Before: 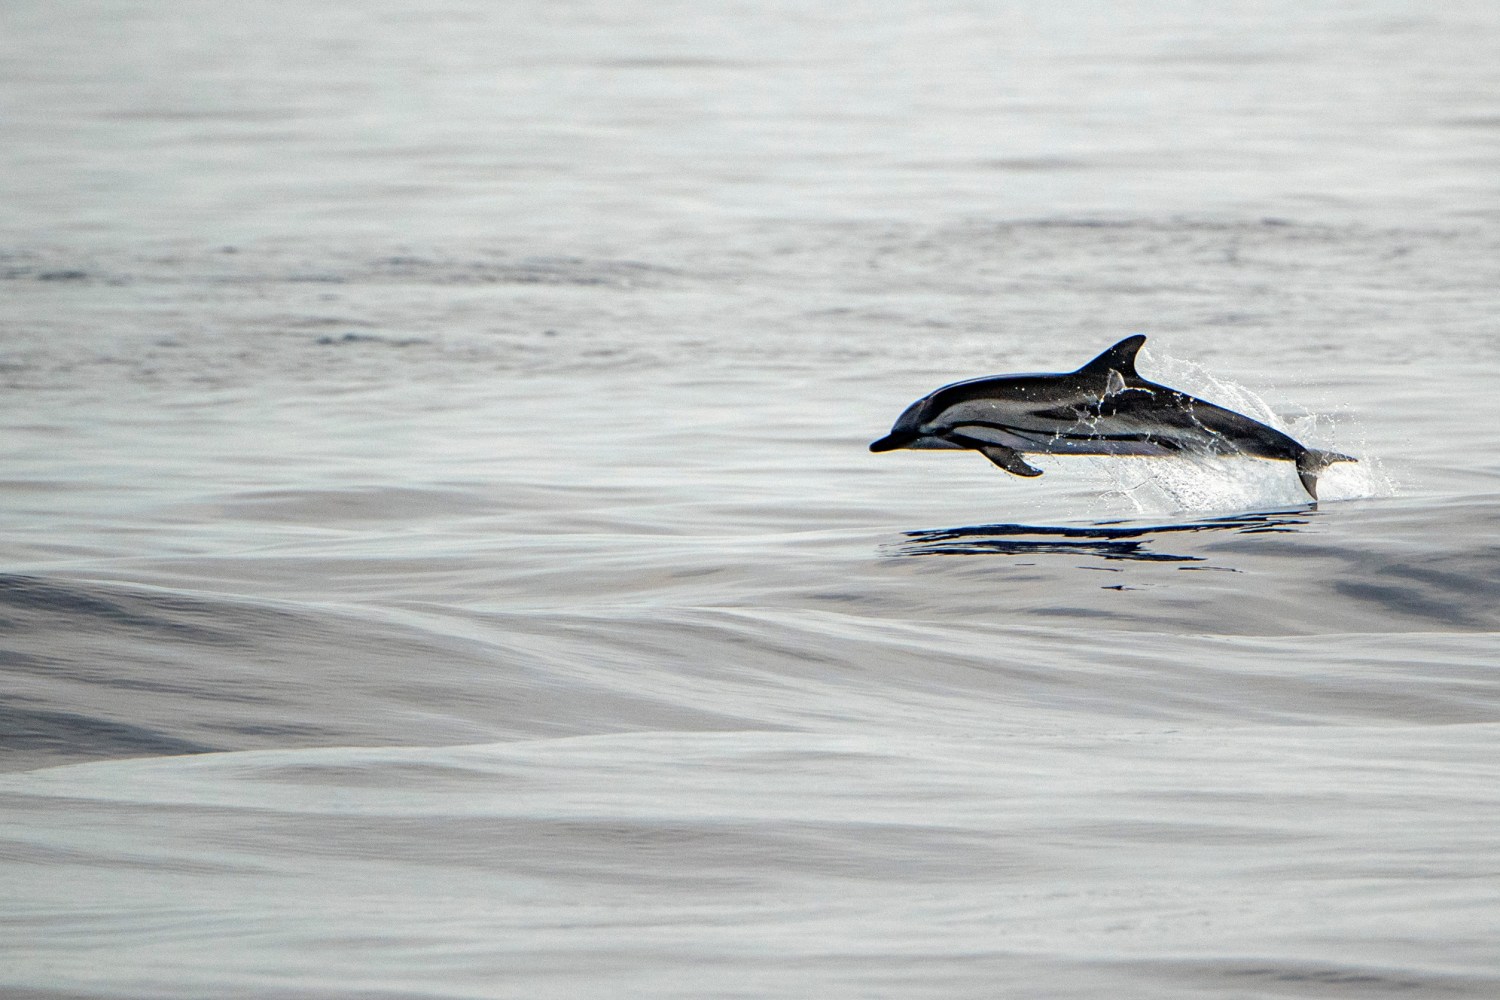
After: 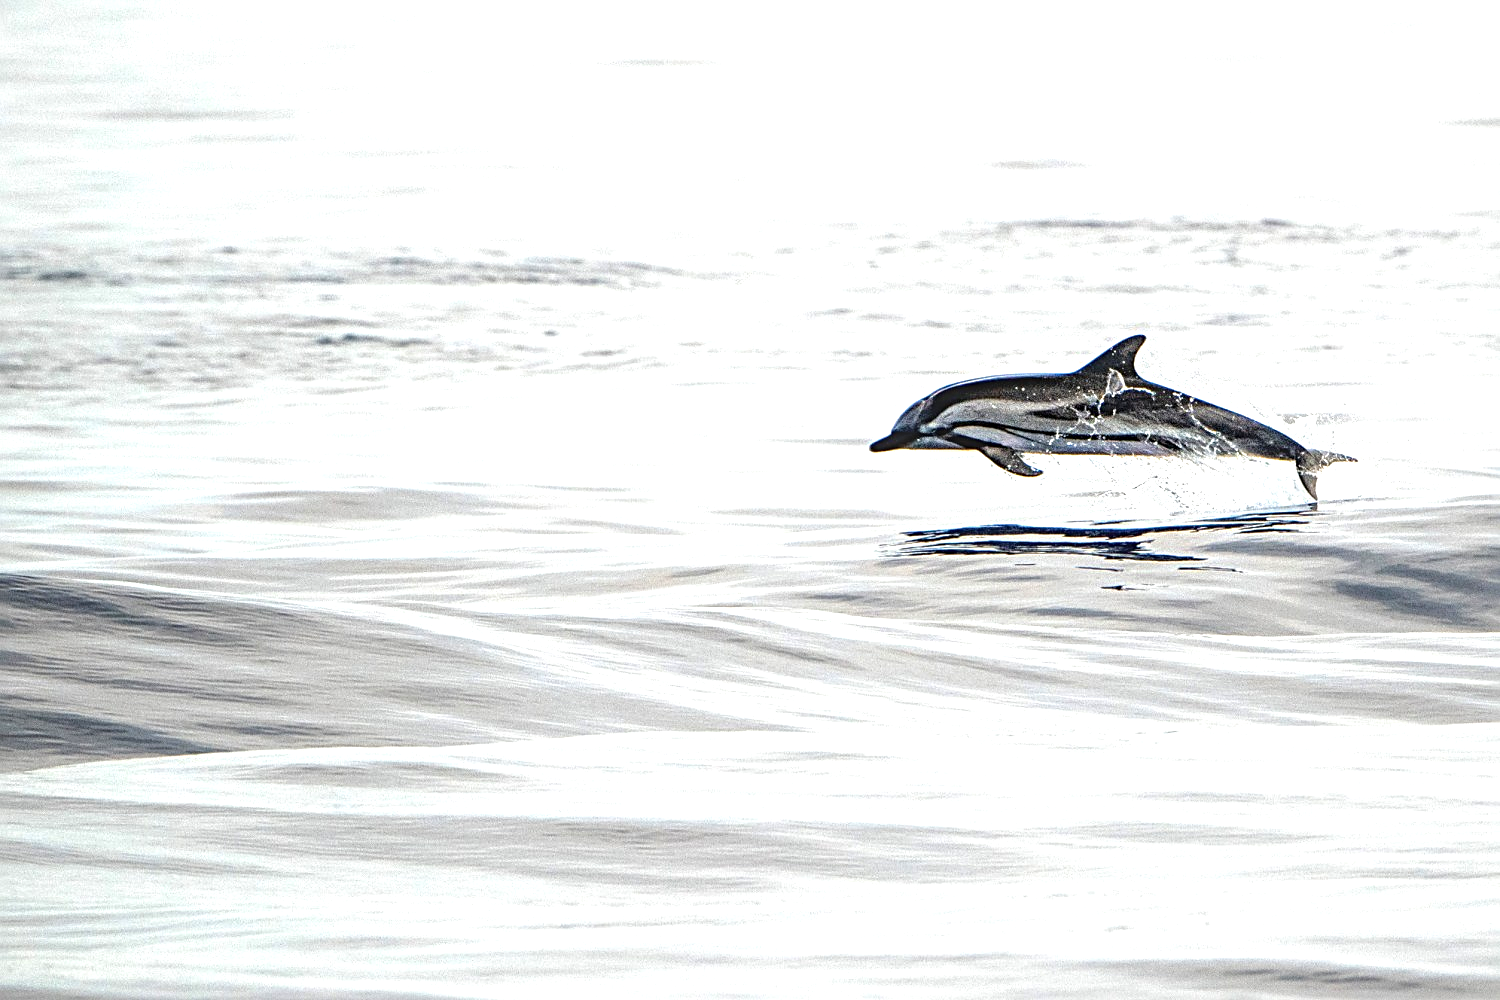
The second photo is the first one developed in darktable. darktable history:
exposure: black level correction 0, exposure 0.89 EV, compensate highlight preservation false
tone equalizer: -8 EV 0.093 EV, edges refinement/feathering 500, mask exposure compensation -1.57 EV, preserve details no
sharpen: radius 3.136
local contrast: on, module defaults
